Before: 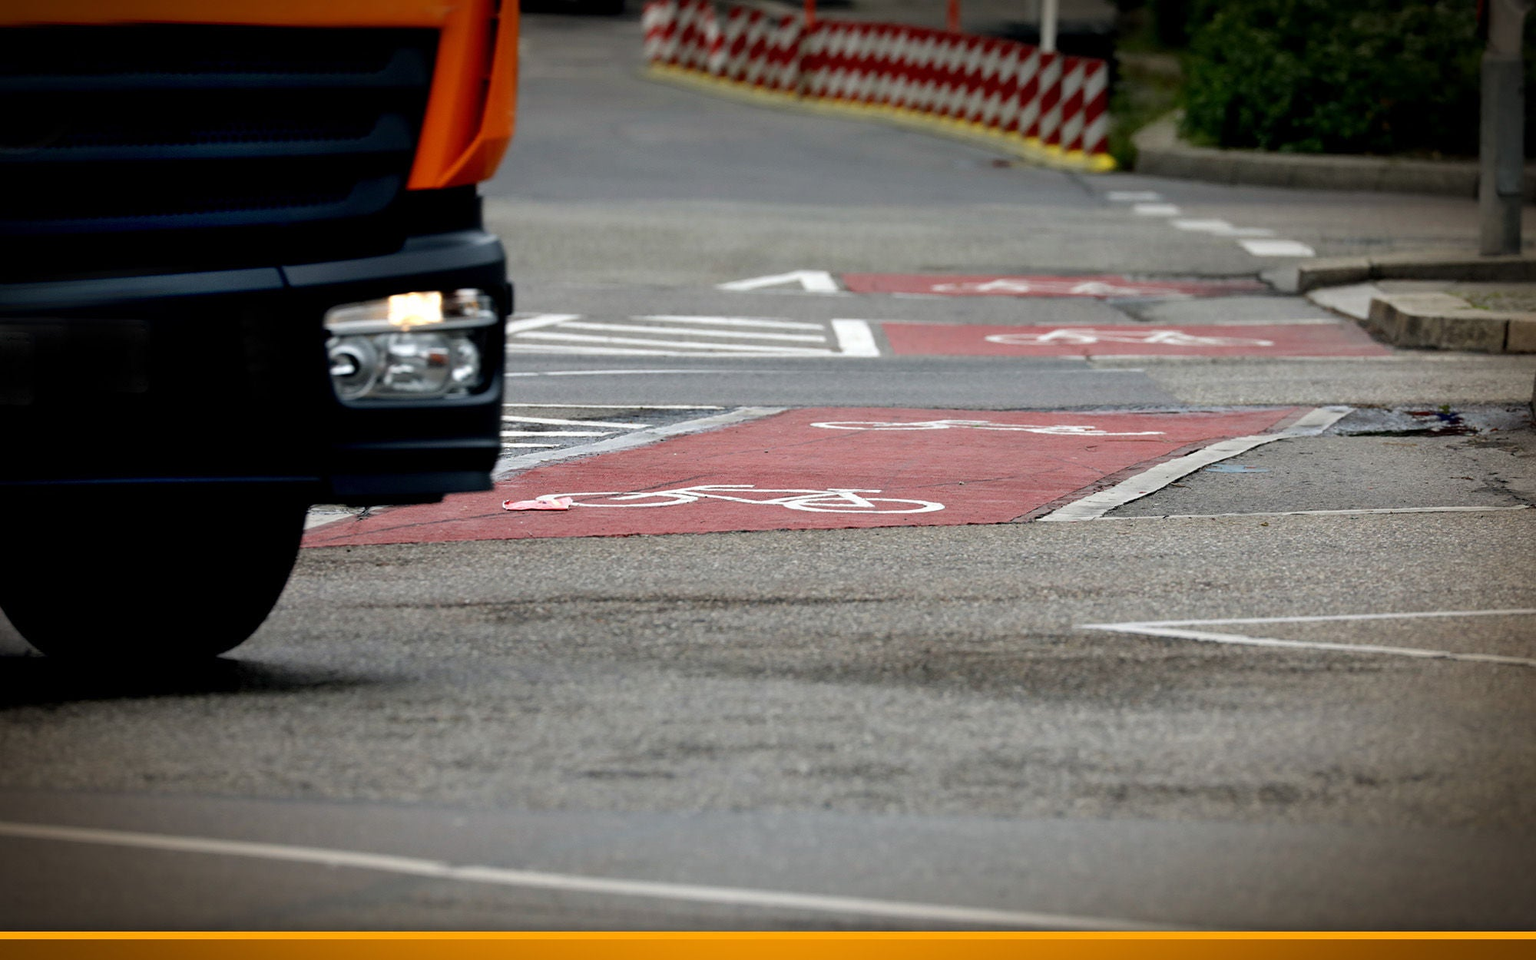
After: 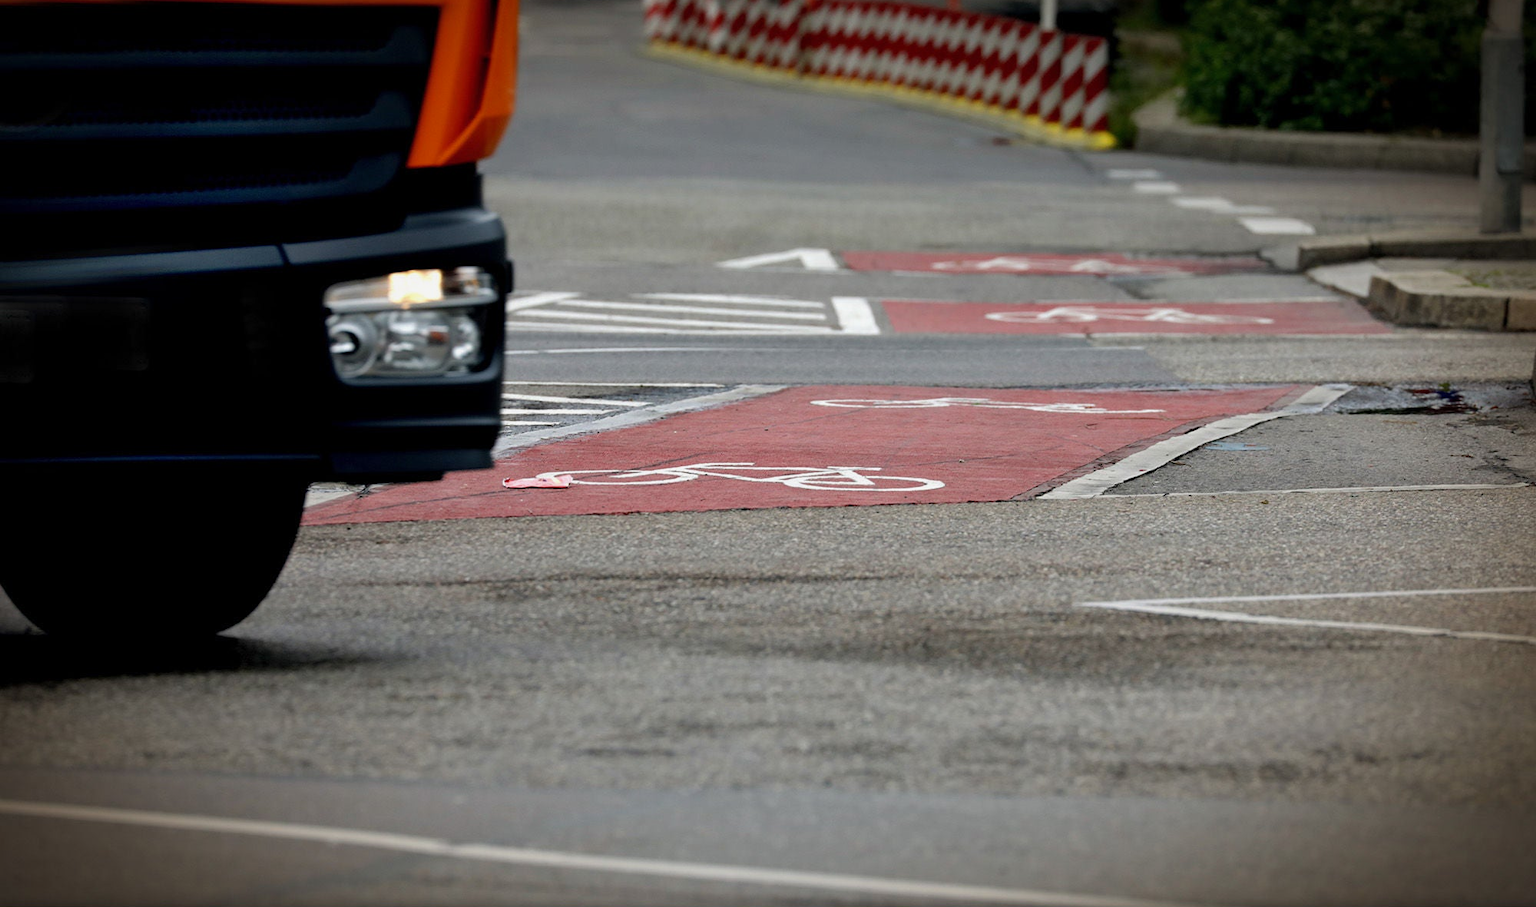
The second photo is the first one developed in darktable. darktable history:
shadows and highlights: shadows 24.82, white point adjustment -3, highlights -30.12
crop and rotate: top 2.347%, bottom 3.082%
